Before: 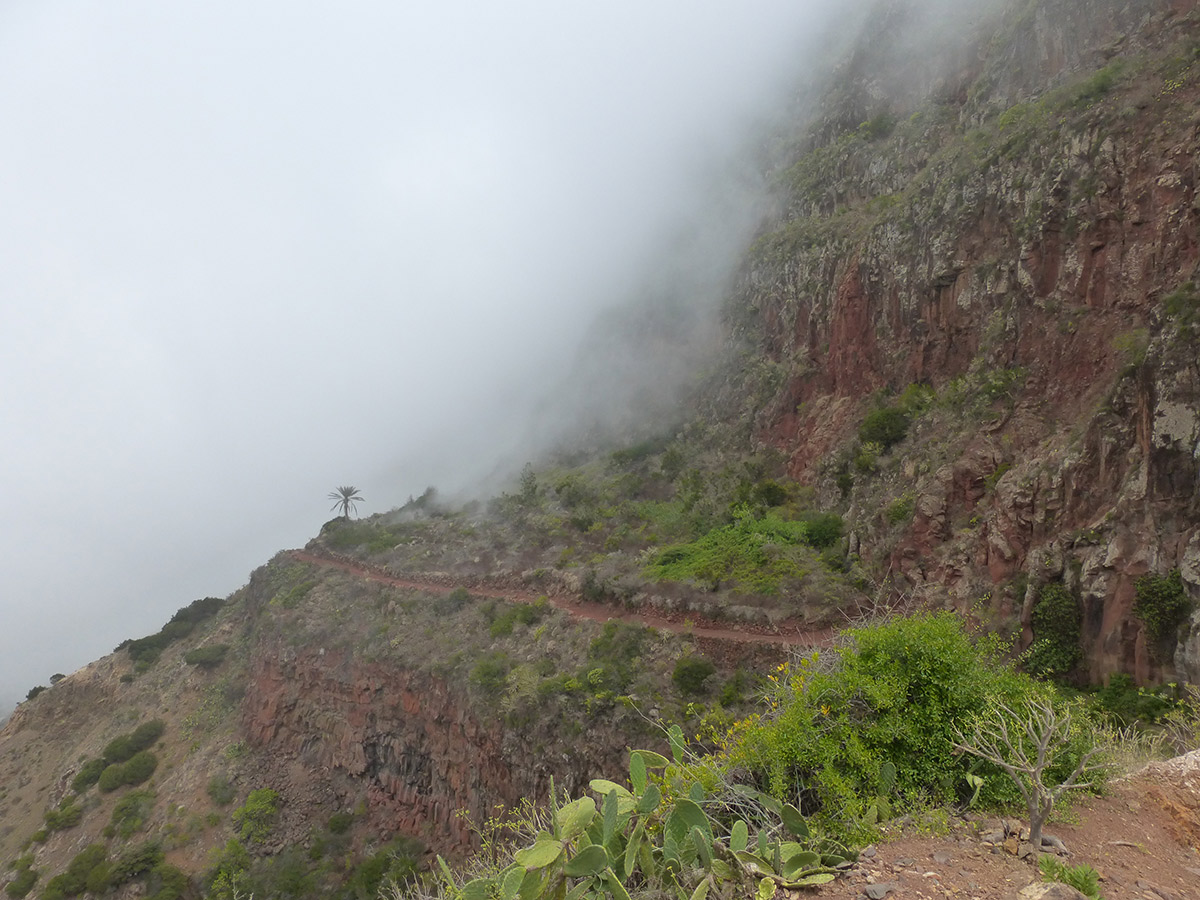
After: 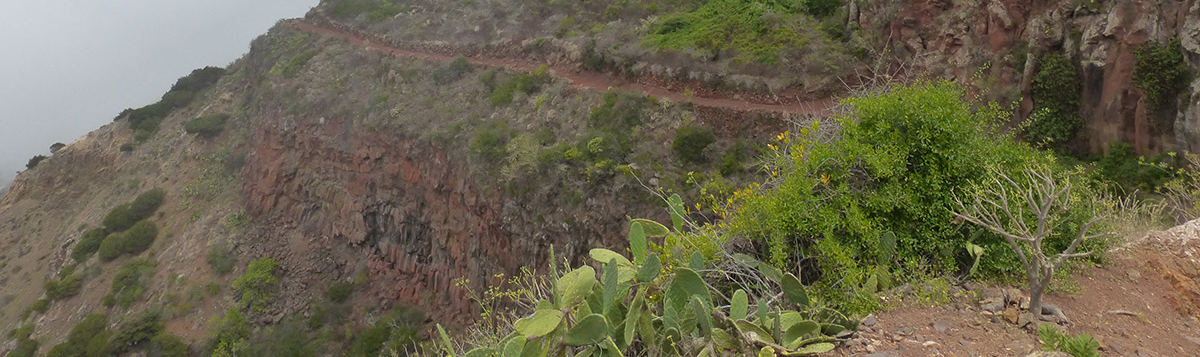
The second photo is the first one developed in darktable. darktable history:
crop and rotate: top 59.031%, bottom 1.291%
